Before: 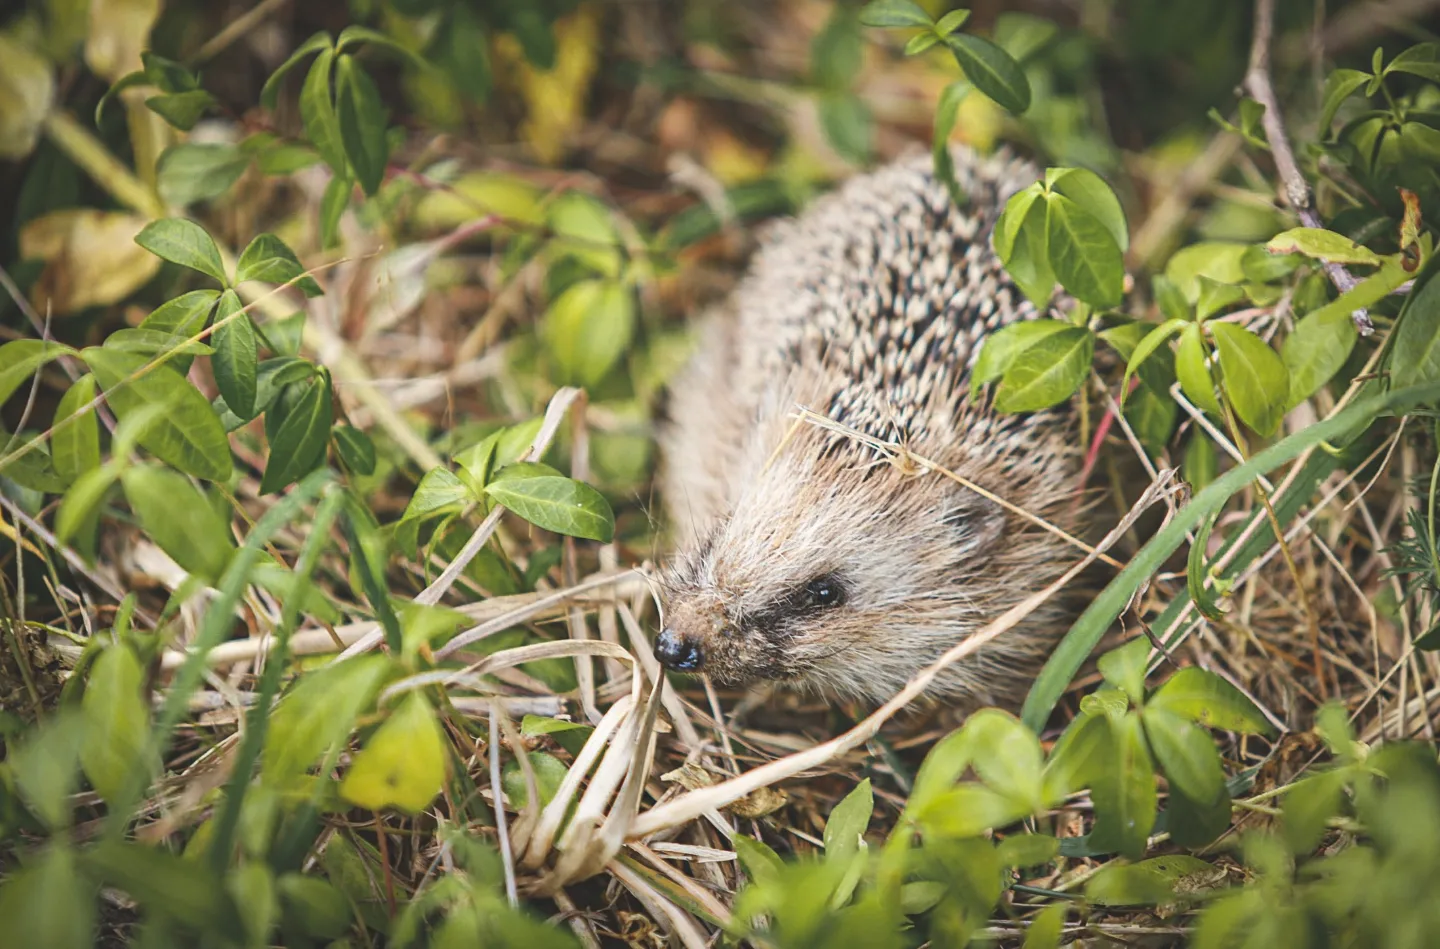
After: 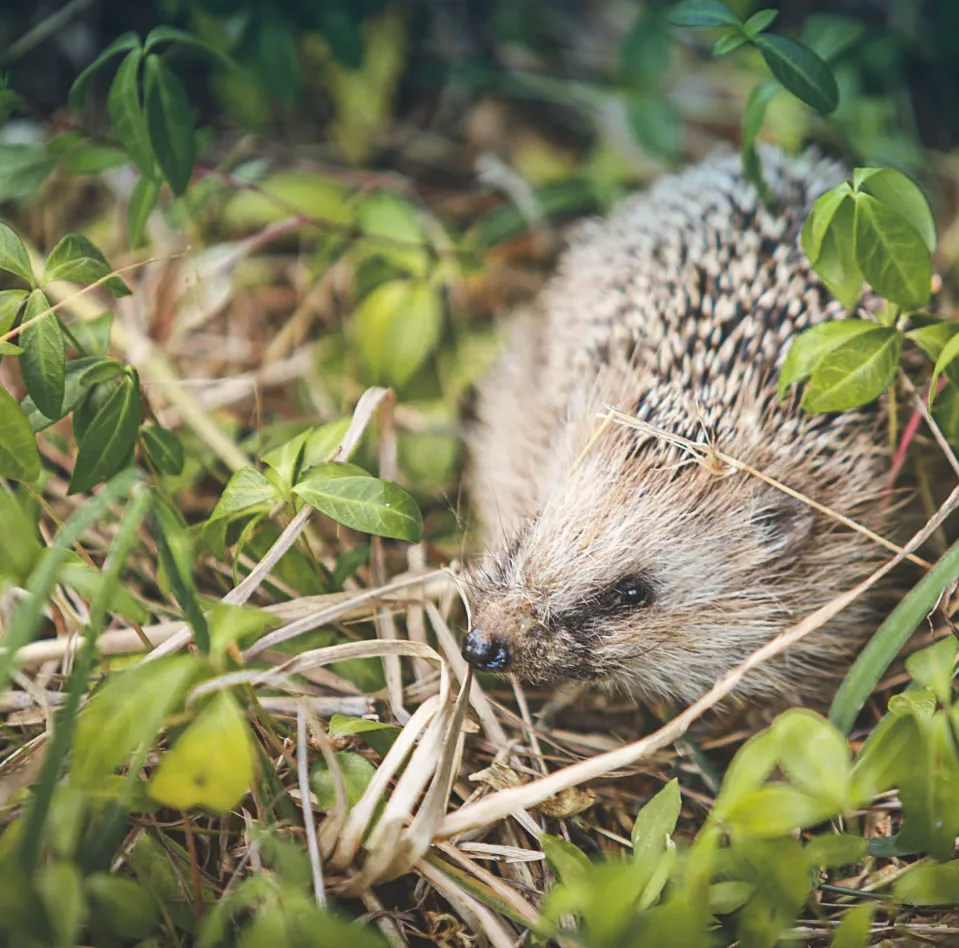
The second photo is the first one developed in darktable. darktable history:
crop and rotate: left 13.342%, right 19.991%
contrast brightness saturation: saturation -0.05
graduated density: density 2.02 EV, hardness 44%, rotation 0.374°, offset 8.21, hue 208.8°, saturation 97%
